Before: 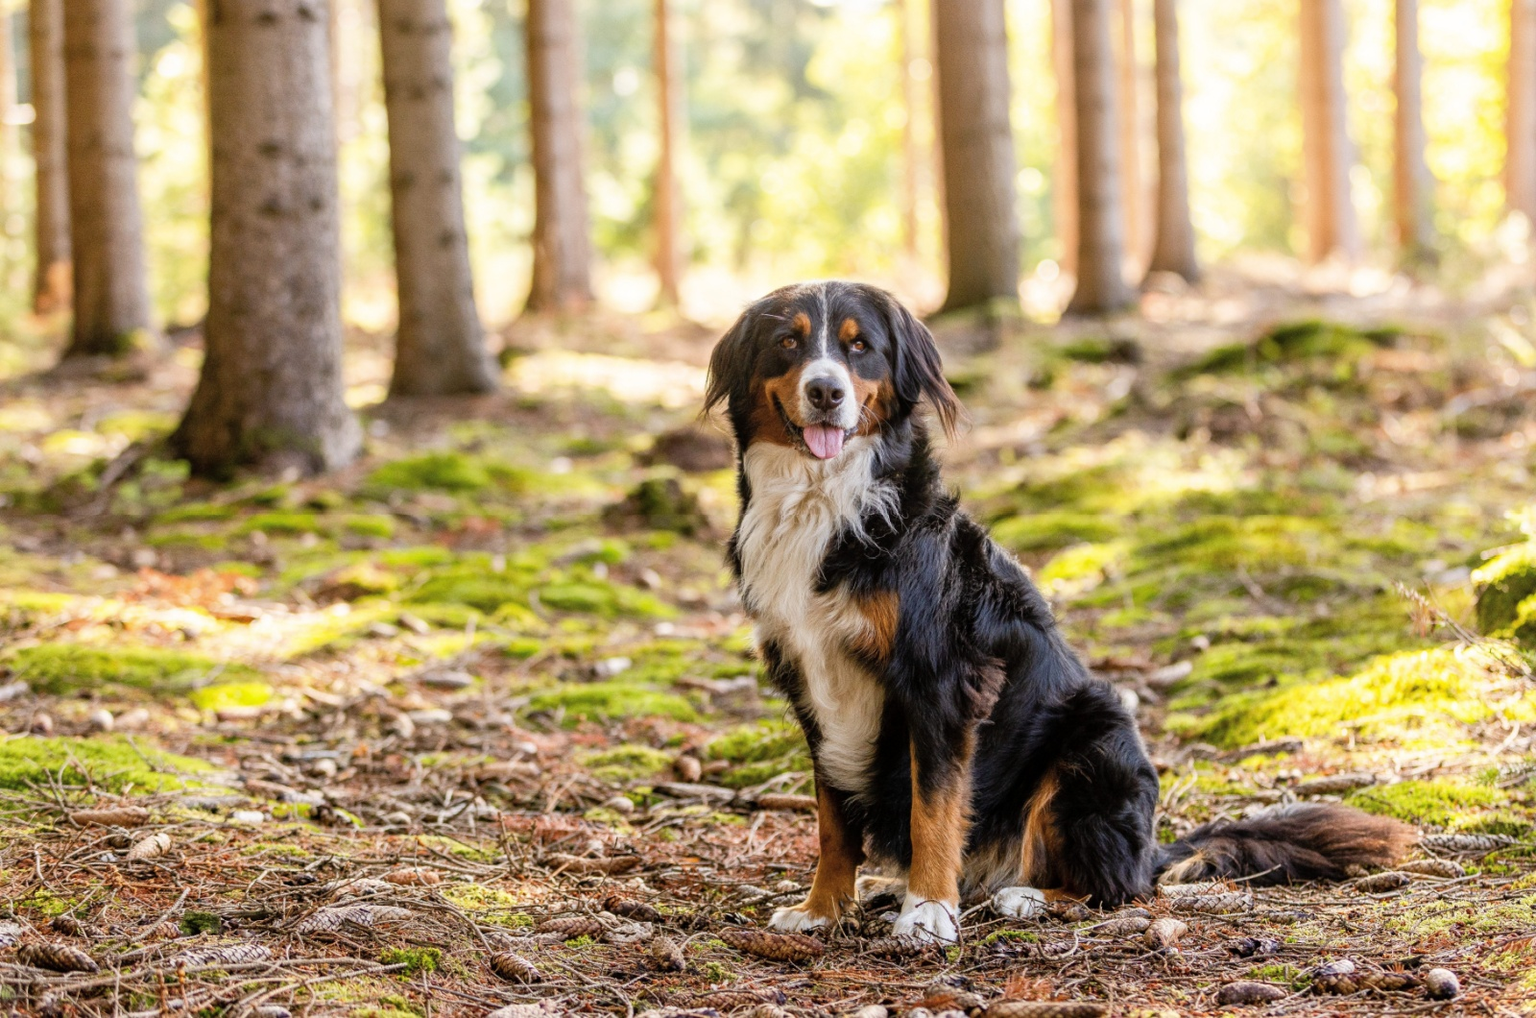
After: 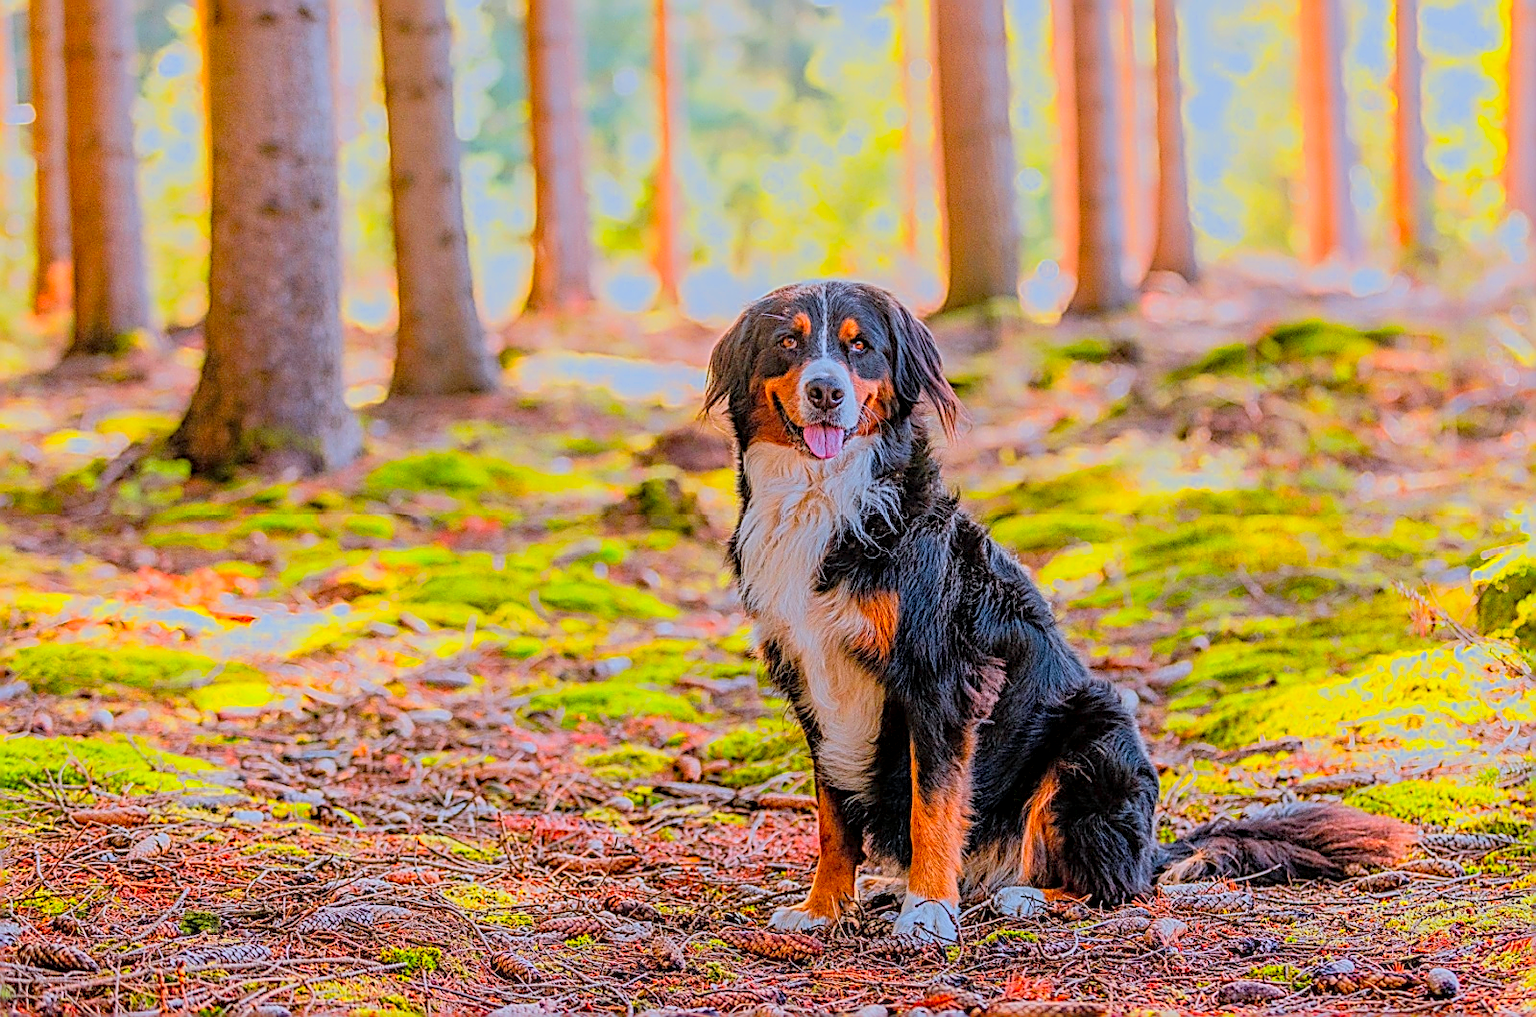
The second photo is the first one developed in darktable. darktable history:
global tonemap: drago (0.7, 100)
sharpen: amount 1.861
color calibration: output R [1.422, -0.35, -0.252, 0], output G [-0.238, 1.259, -0.084, 0], output B [-0.081, -0.196, 1.58, 0], output brightness [0.49, 0.671, -0.57, 0], illuminant same as pipeline (D50), adaptation none (bypass), saturation algorithm version 1 (2020)
local contrast: highlights 35%, detail 135%
tone equalizer: on, module defaults
